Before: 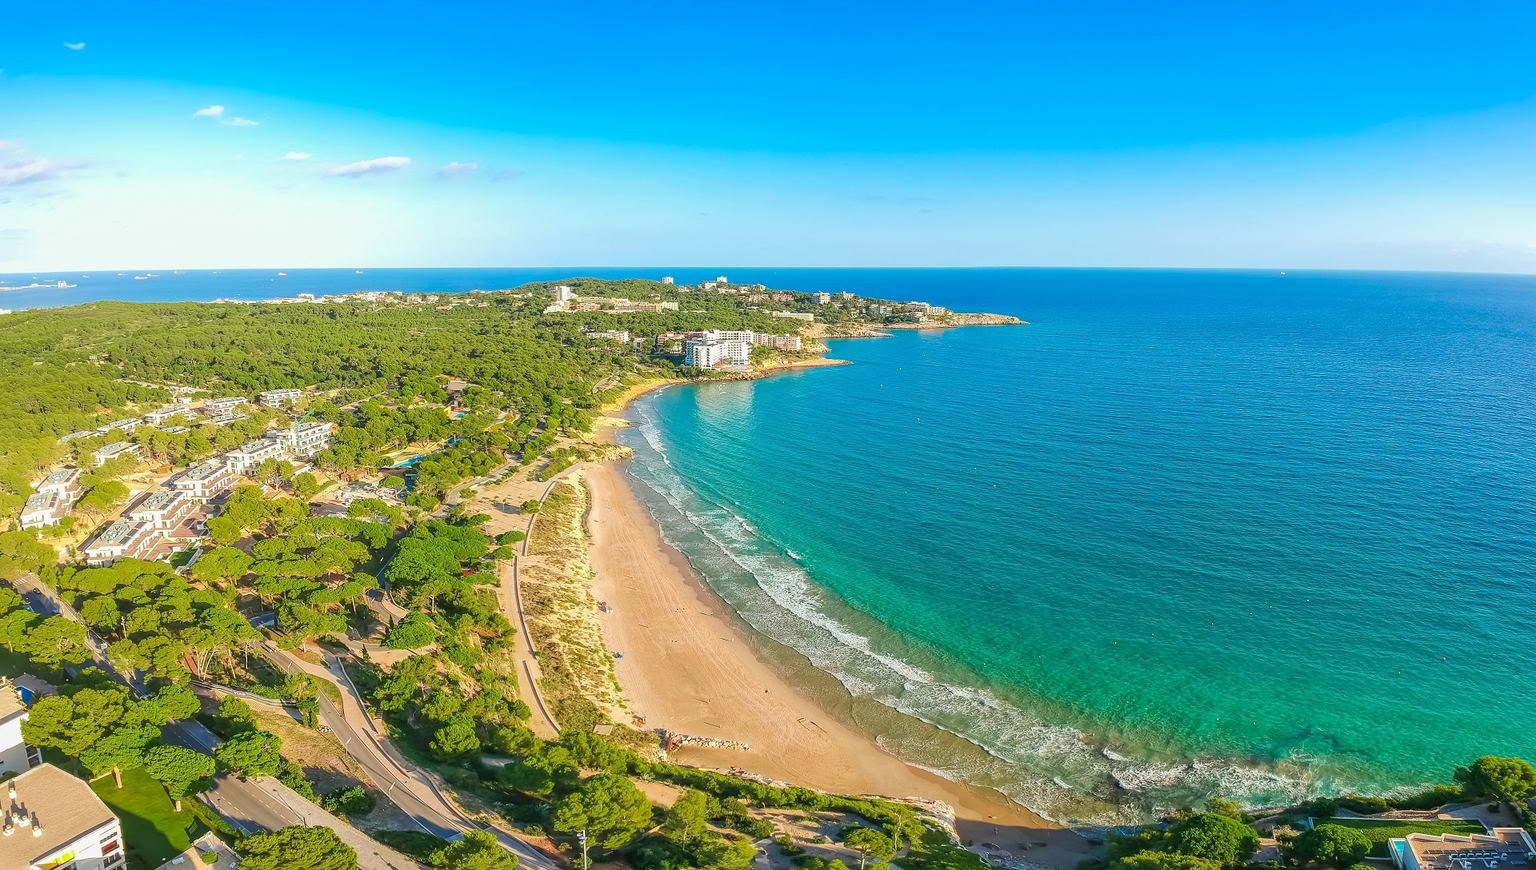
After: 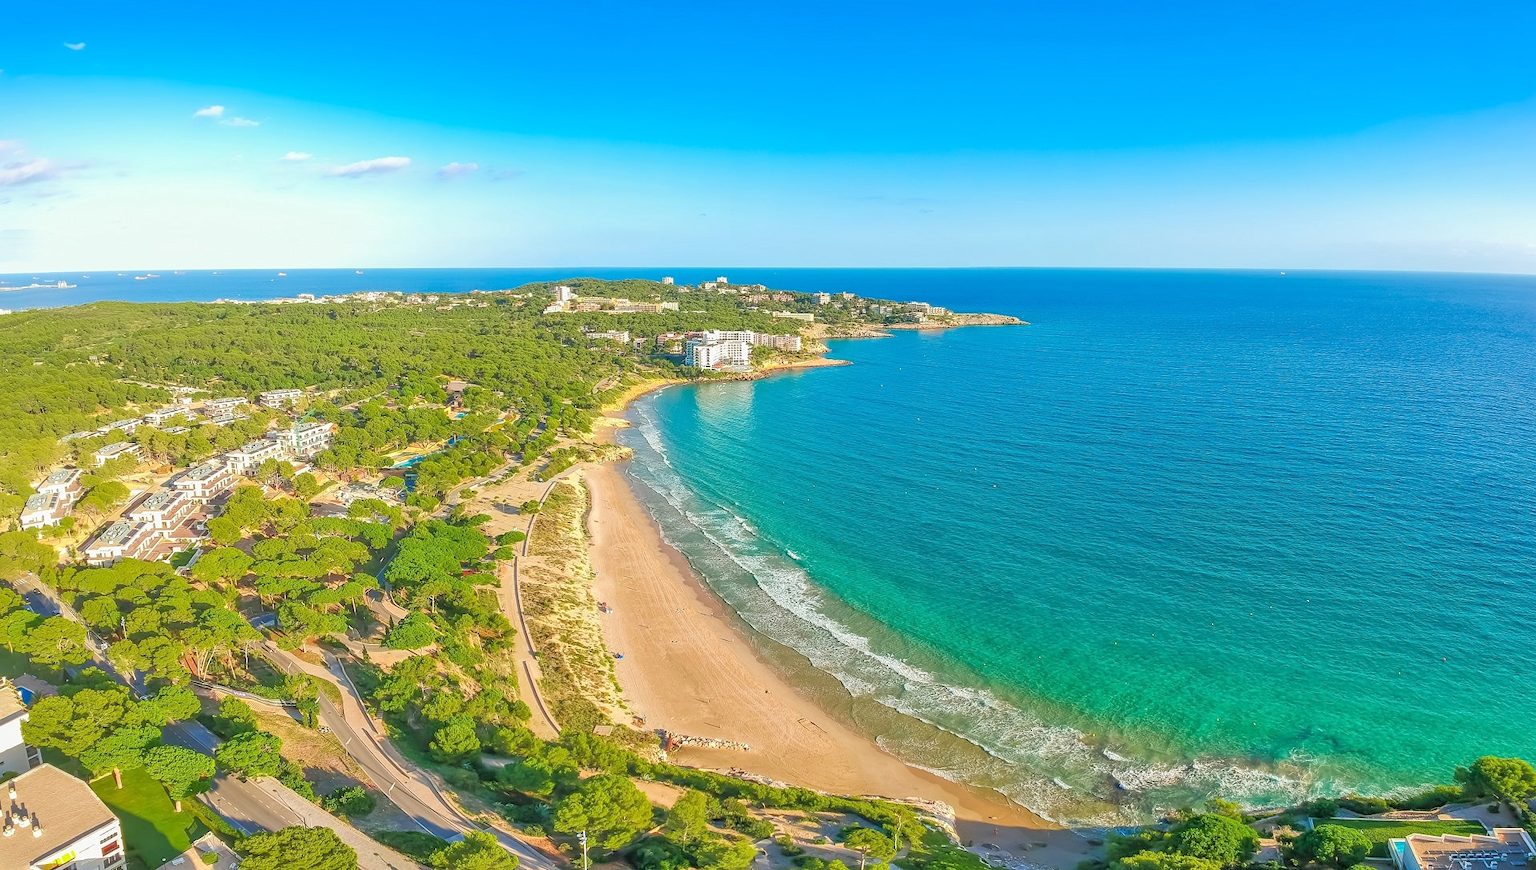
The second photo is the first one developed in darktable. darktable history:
tone equalizer: -7 EV 0.153 EV, -6 EV 0.628 EV, -5 EV 1.18 EV, -4 EV 1.31 EV, -3 EV 1.15 EV, -2 EV 0.6 EV, -1 EV 0.149 EV
